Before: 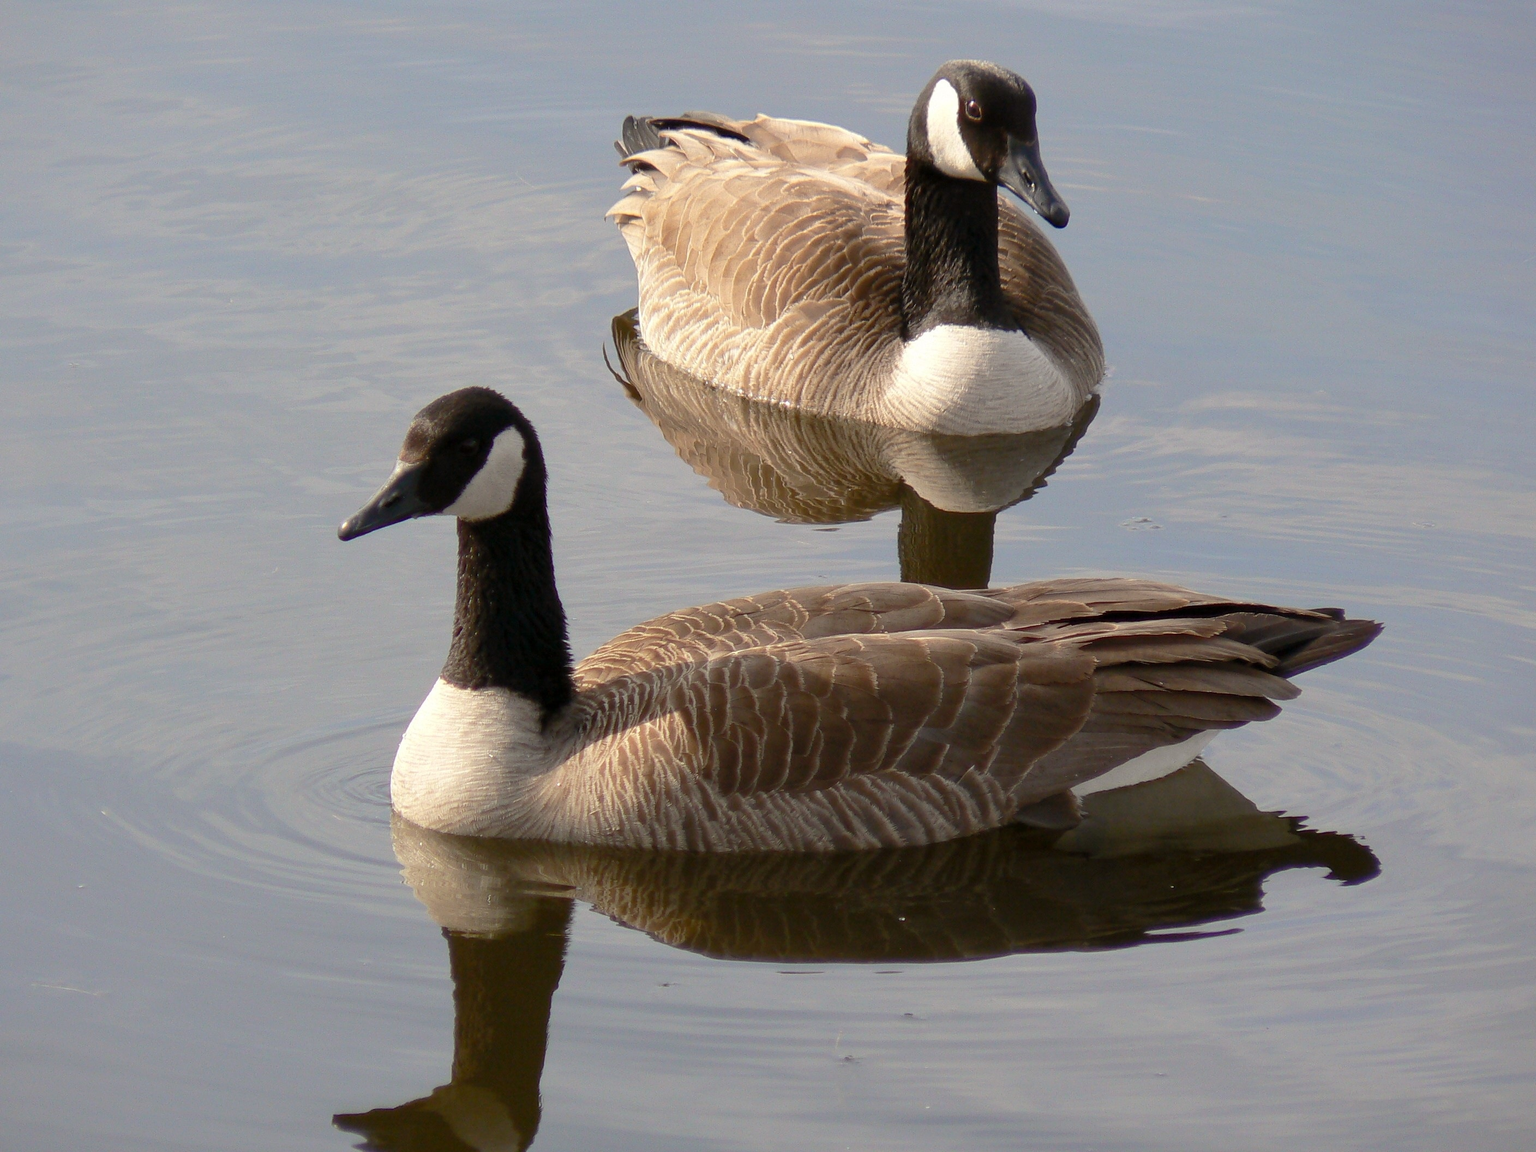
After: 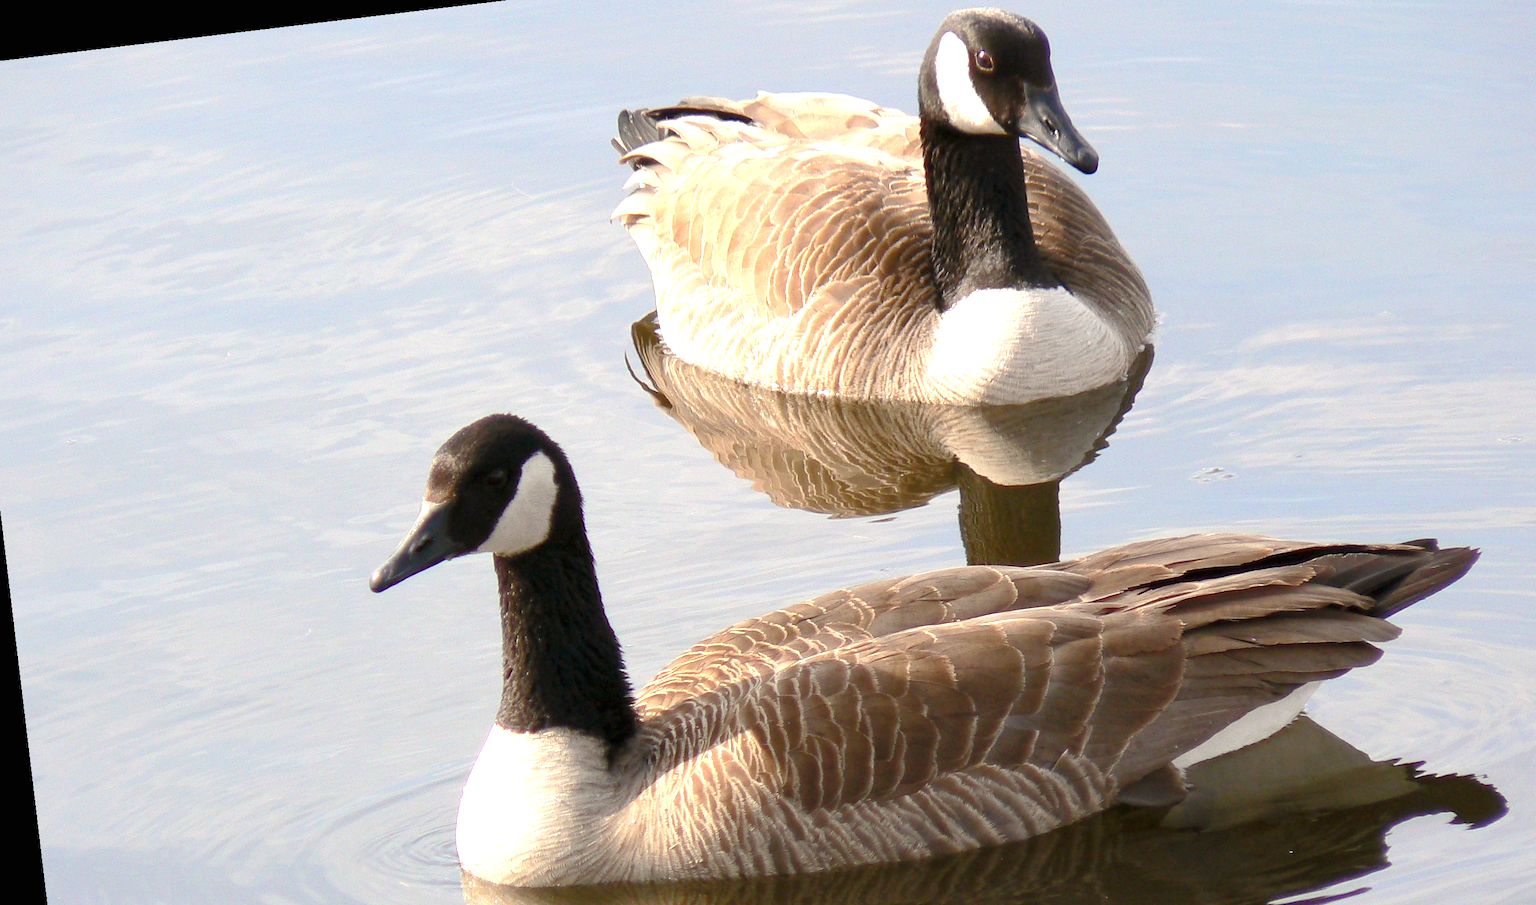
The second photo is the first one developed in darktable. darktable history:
crop: left 3.015%, top 8.969%, right 9.647%, bottom 26.457%
exposure: black level correction 0, exposure 1 EV, compensate exposure bias true, compensate highlight preservation false
rotate and perspective: rotation -6.83°, automatic cropping off
